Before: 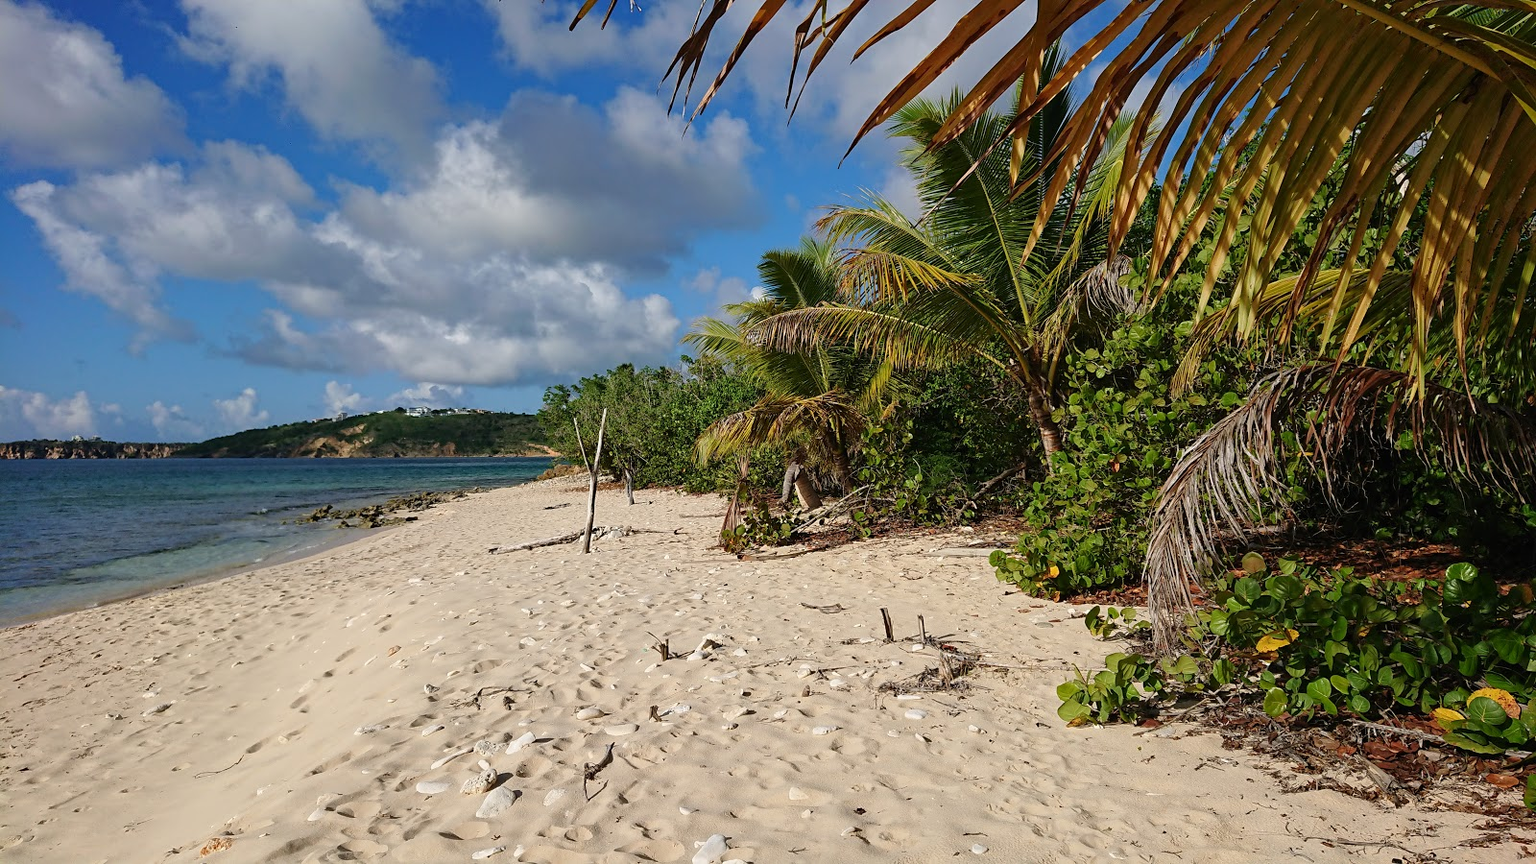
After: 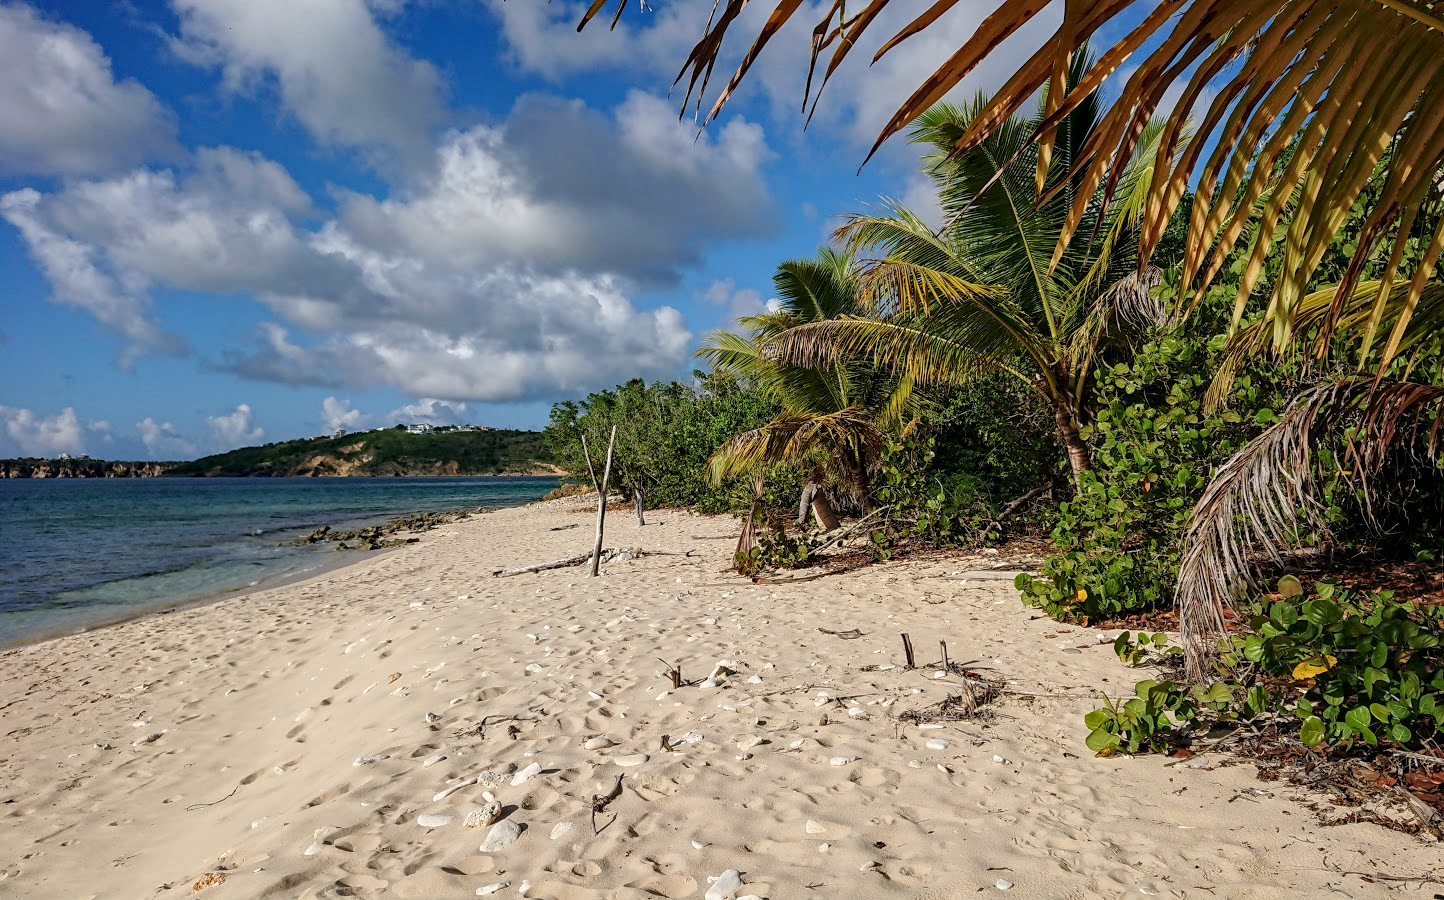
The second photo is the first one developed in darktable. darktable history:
crop and rotate: left 1.038%, right 8.704%
local contrast: detail 130%
